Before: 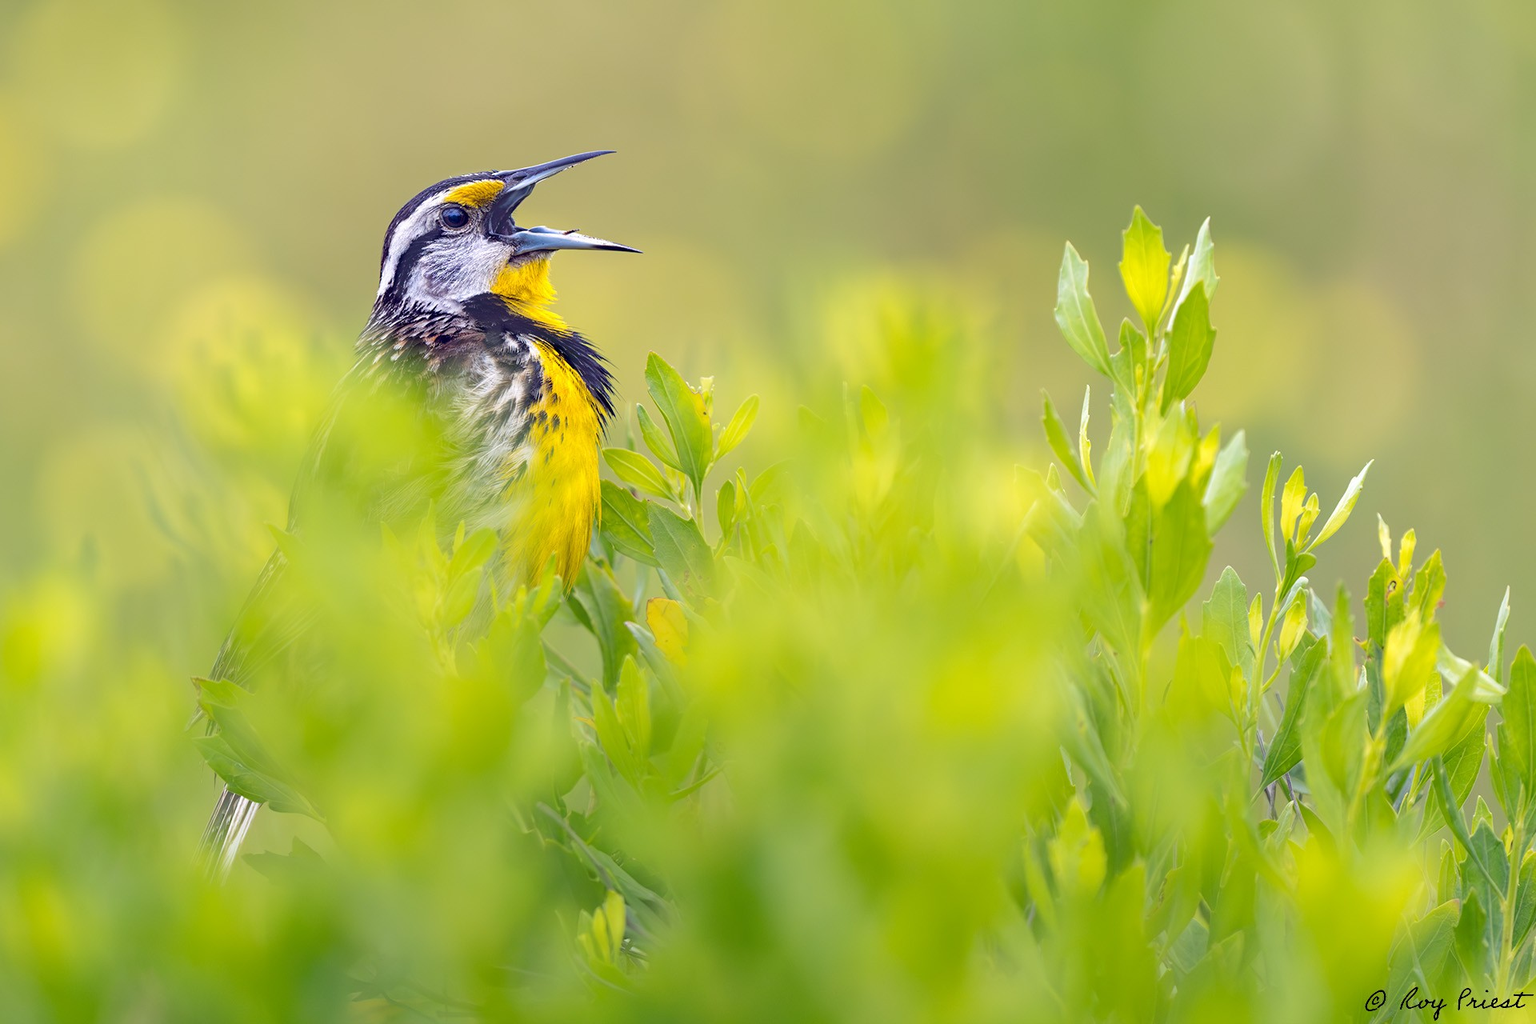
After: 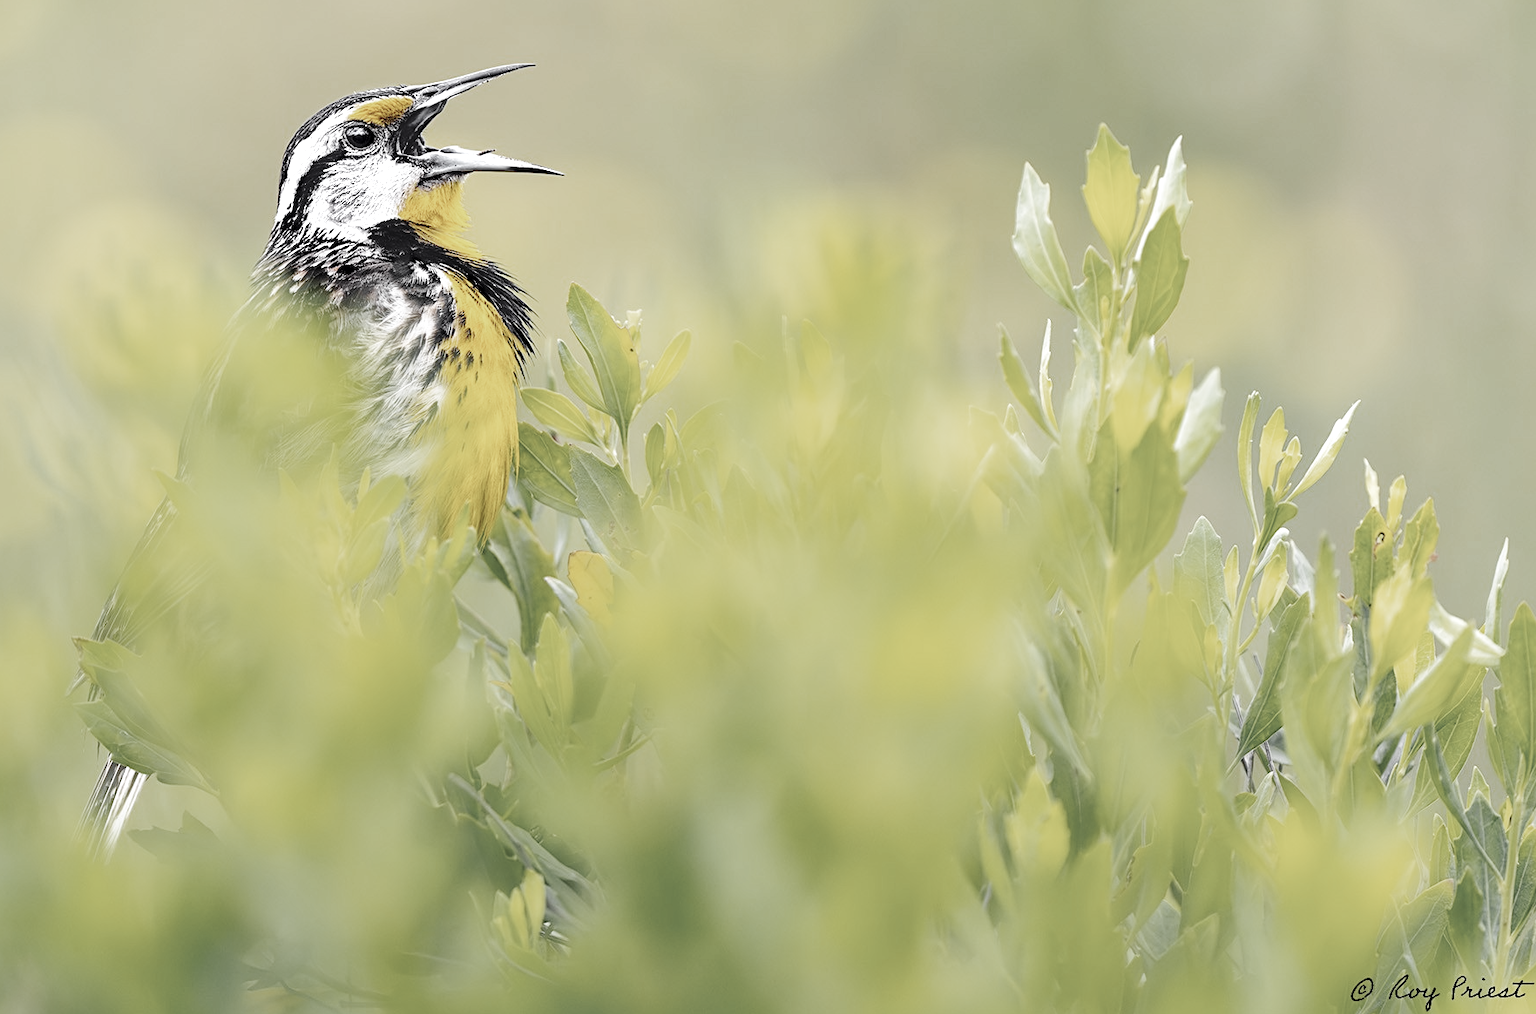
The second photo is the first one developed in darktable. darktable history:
contrast brightness saturation: contrast 0.127, brightness -0.058, saturation 0.16
local contrast: mode bilateral grid, contrast 20, coarseness 50, detail 119%, midtone range 0.2
crop and rotate: left 8.139%, top 9.04%
base curve: curves: ch0 [(0, 0) (0.036, 0.025) (0.121, 0.166) (0.206, 0.329) (0.605, 0.79) (1, 1)], preserve colors none
color zones: curves: ch0 [(0, 0.613) (0.01, 0.613) (0.245, 0.448) (0.498, 0.529) (0.642, 0.665) (0.879, 0.777) (0.99, 0.613)]; ch1 [(0, 0.035) (0.121, 0.189) (0.259, 0.197) (0.415, 0.061) (0.589, 0.022) (0.732, 0.022) (0.857, 0.026) (0.991, 0.053)]
sharpen: amount 0.211
